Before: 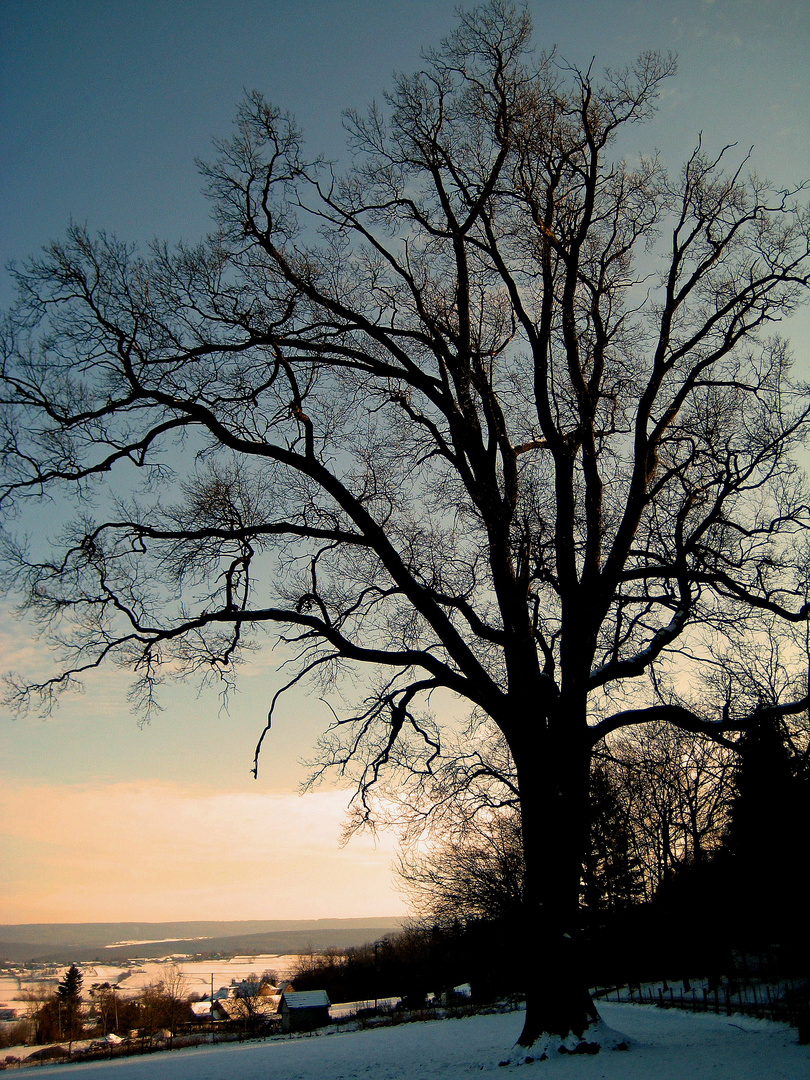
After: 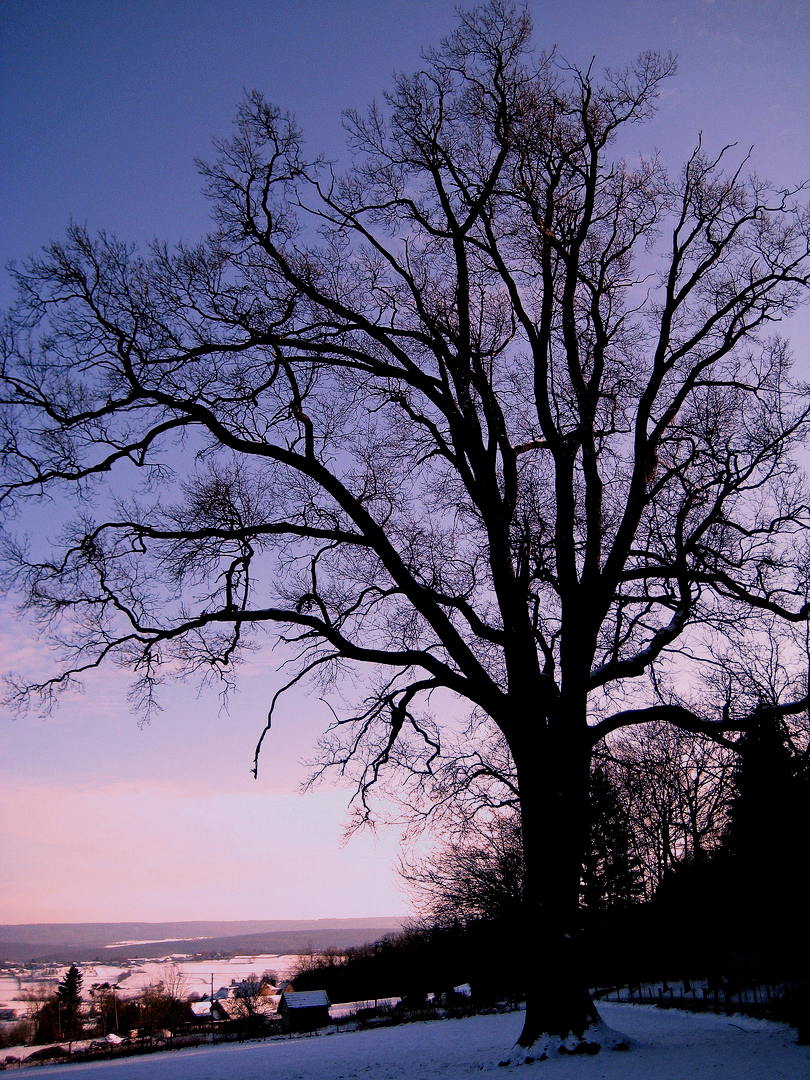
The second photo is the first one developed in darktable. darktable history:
color calibration: output R [1.107, -0.012, -0.003, 0], output B [0, 0, 1.308, 0], illuminant custom, x 0.389, y 0.387, temperature 3838.64 K
filmic rgb: middle gray luminance 21.73%, black relative exposure -14 EV, white relative exposure 2.96 EV, threshold 6 EV, target black luminance 0%, hardness 8.81, latitude 59.69%, contrast 1.208, highlights saturation mix 5%, shadows ↔ highlights balance 41.6%, add noise in highlights 0, color science v3 (2019), use custom middle-gray values true, iterations of high-quality reconstruction 0, contrast in highlights soft, enable highlight reconstruction true
